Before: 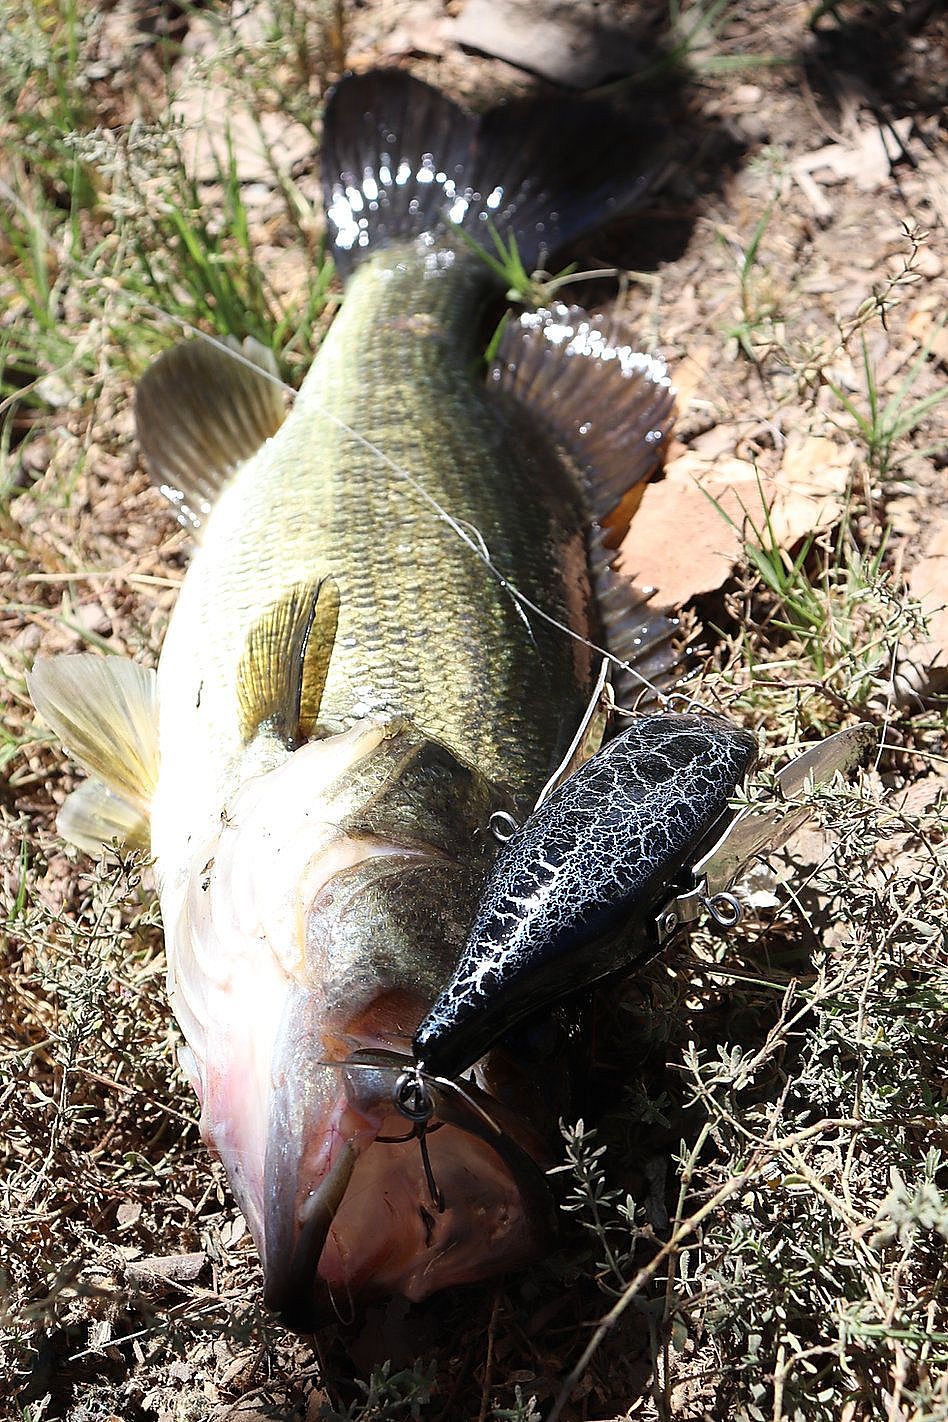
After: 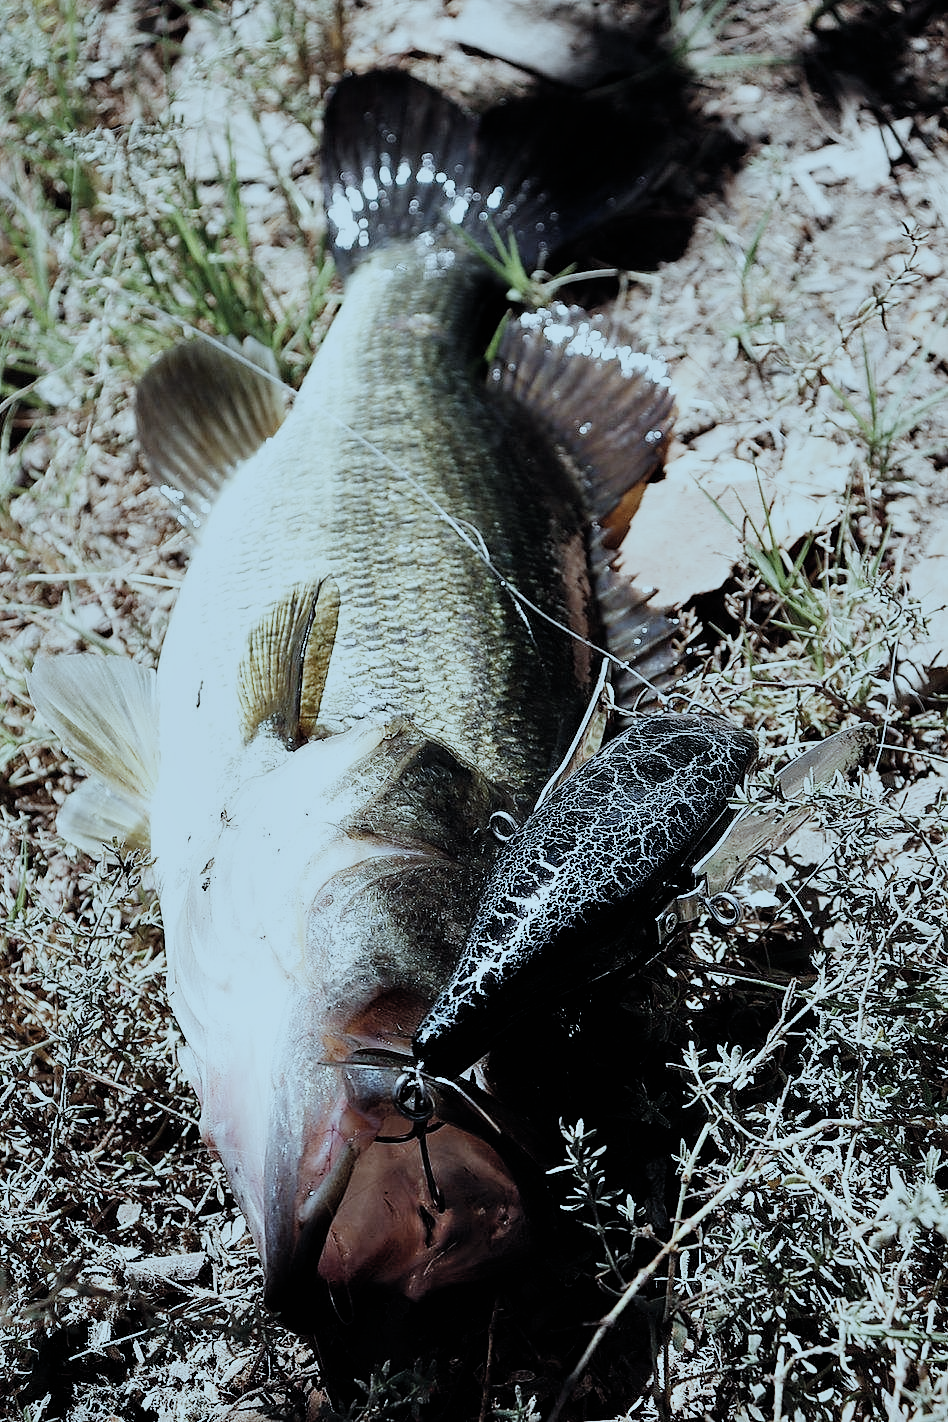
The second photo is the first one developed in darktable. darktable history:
shadows and highlights: shadows 49.31, highlights -42.33, soften with gaussian
color balance rgb: shadows lift › luminance -19.963%, global offset › chroma 0.055%, global offset › hue 253.5°, perceptual saturation grading › global saturation 1.308%, perceptual saturation grading › highlights -3.106%, perceptual saturation grading › mid-tones 3.314%, perceptual saturation grading › shadows 8.607%, contrast 4.894%
color correction: highlights a* -12.38, highlights b* -17.44, saturation 0.698
filmic rgb: black relative exposure -7.65 EV, white relative exposure 4.56 EV, hardness 3.61, add noise in highlights 0.001, preserve chrominance no, color science v3 (2019), use custom middle-gray values true, iterations of high-quality reconstruction 0, contrast in highlights soft
